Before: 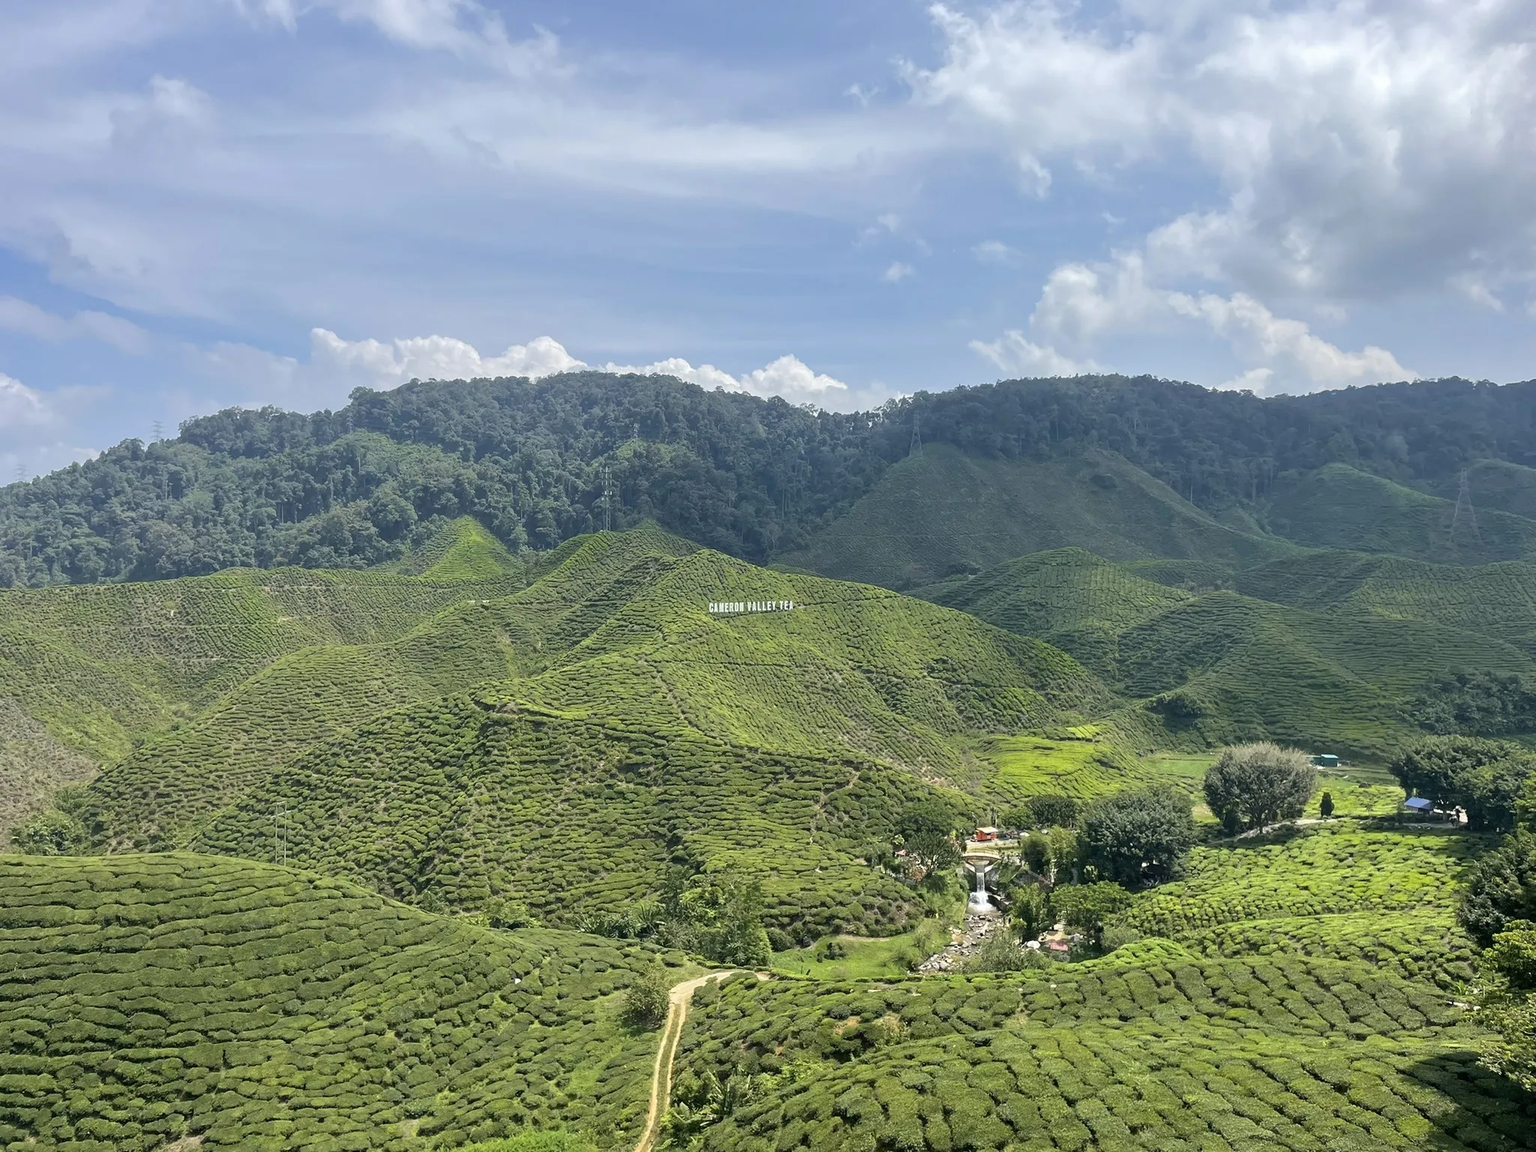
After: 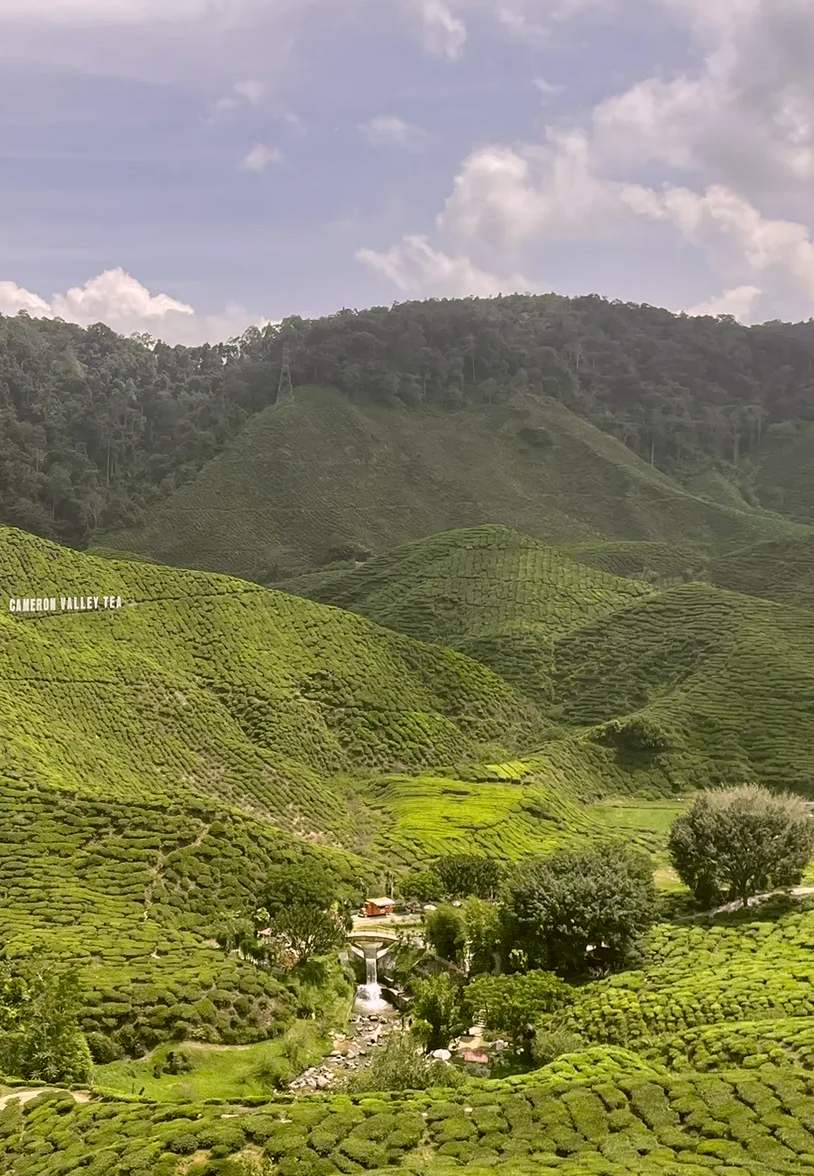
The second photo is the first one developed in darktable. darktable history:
crop: left 45.721%, top 13.393%, right 14.118%, bottom 10.01%
white balance: red 0.954, blue 1.079
tone equalizer: -8 EV -0.55 EV
color correction: highlights a* 8.98, highlights b* 15.09, shadows a* -0.49, shadows b* 26.52
